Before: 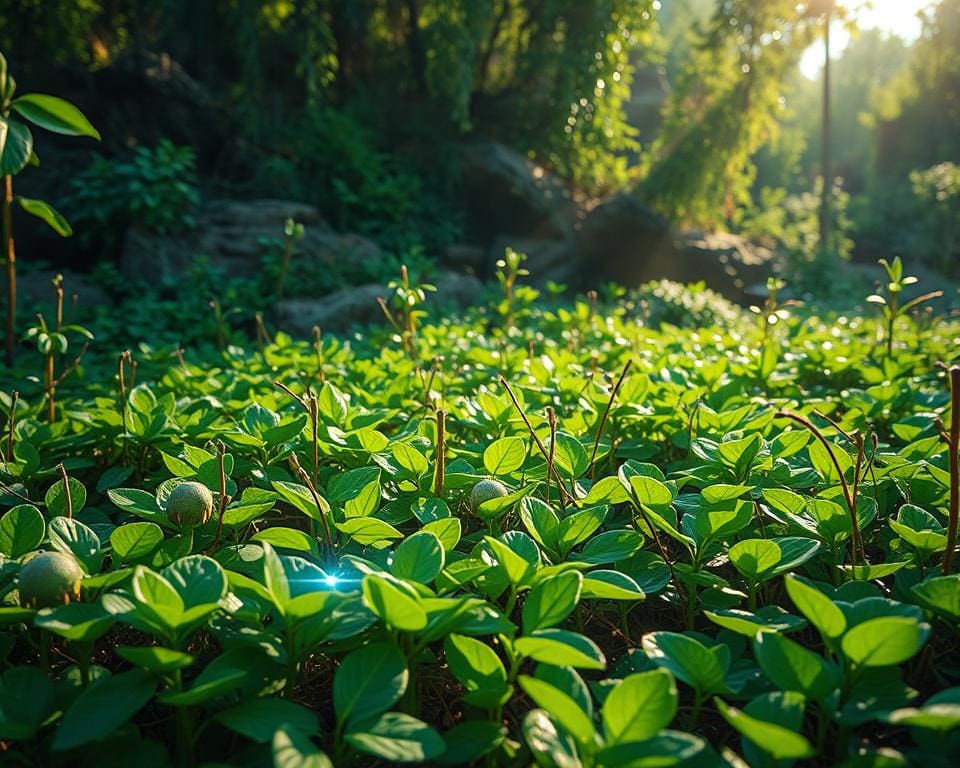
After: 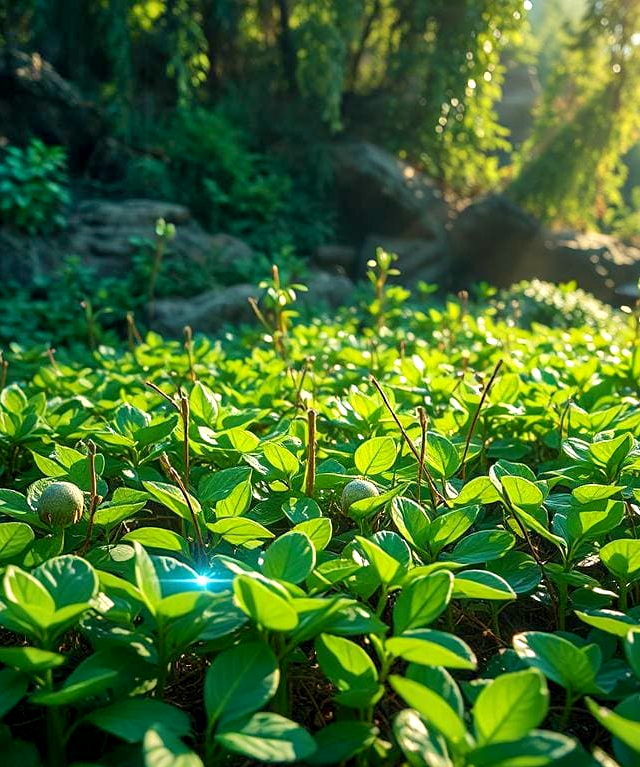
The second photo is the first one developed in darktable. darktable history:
crop and rotate: left 13.537%, right 19.796%
sharpen: radius 2.883, amount 0.868, threshold 47.523
exposure: black level correction 0.003, exposure 0.383 EV, compensate highlight preservation false
shadows and highlights: shadows color adjustment 97.66%, soften with gaussian
